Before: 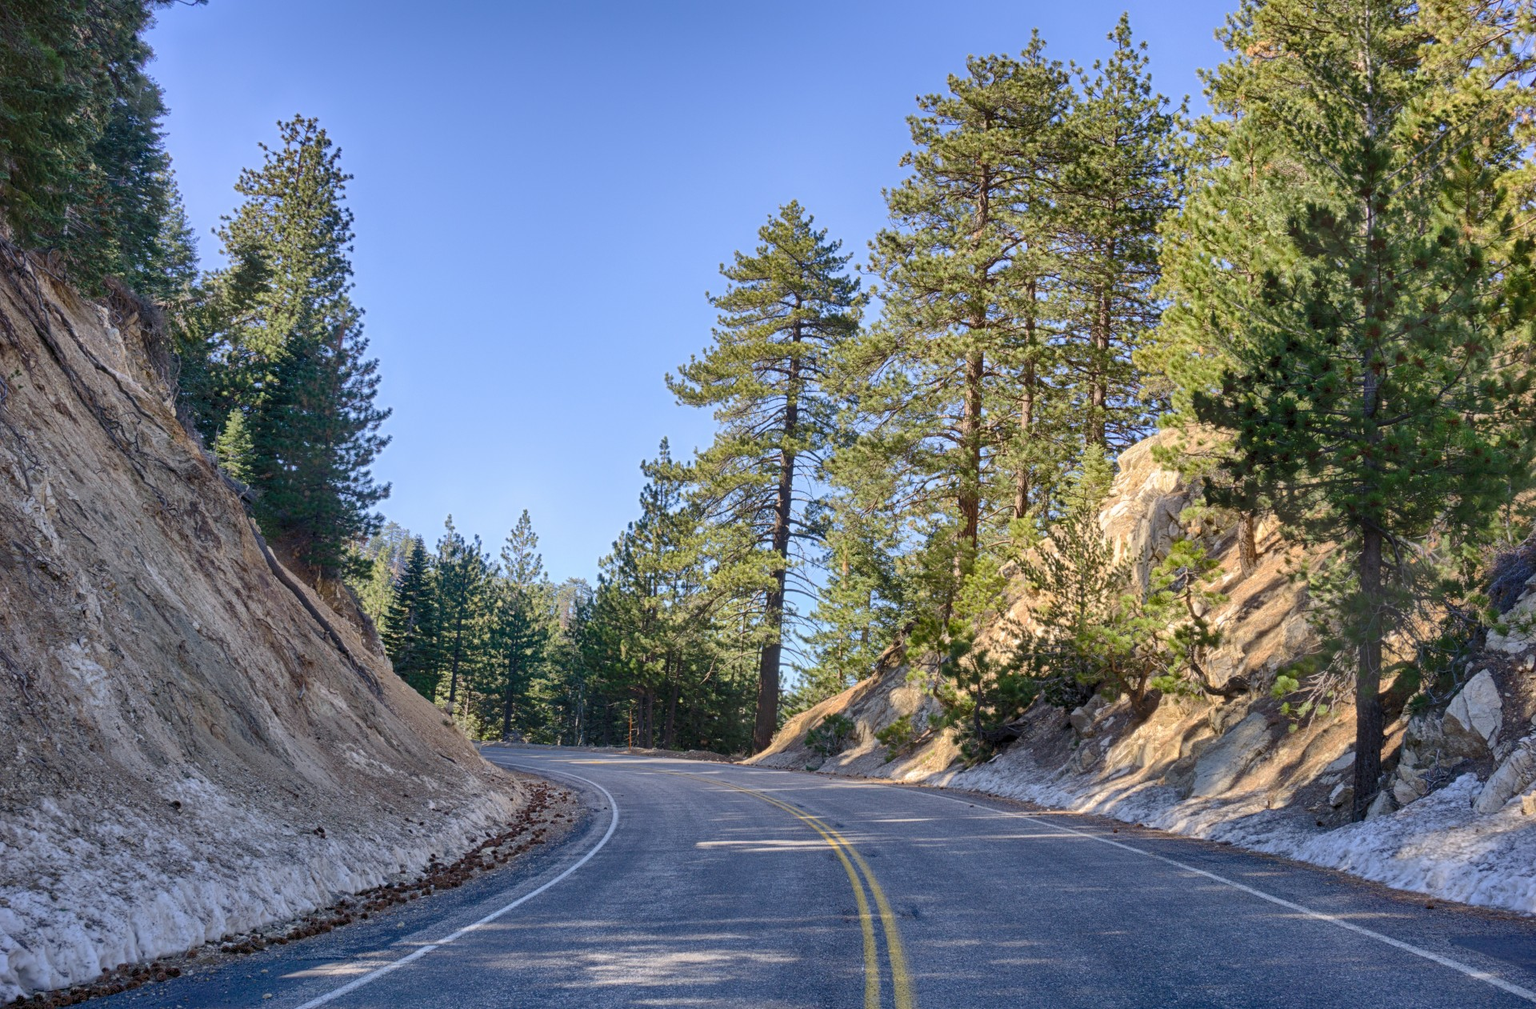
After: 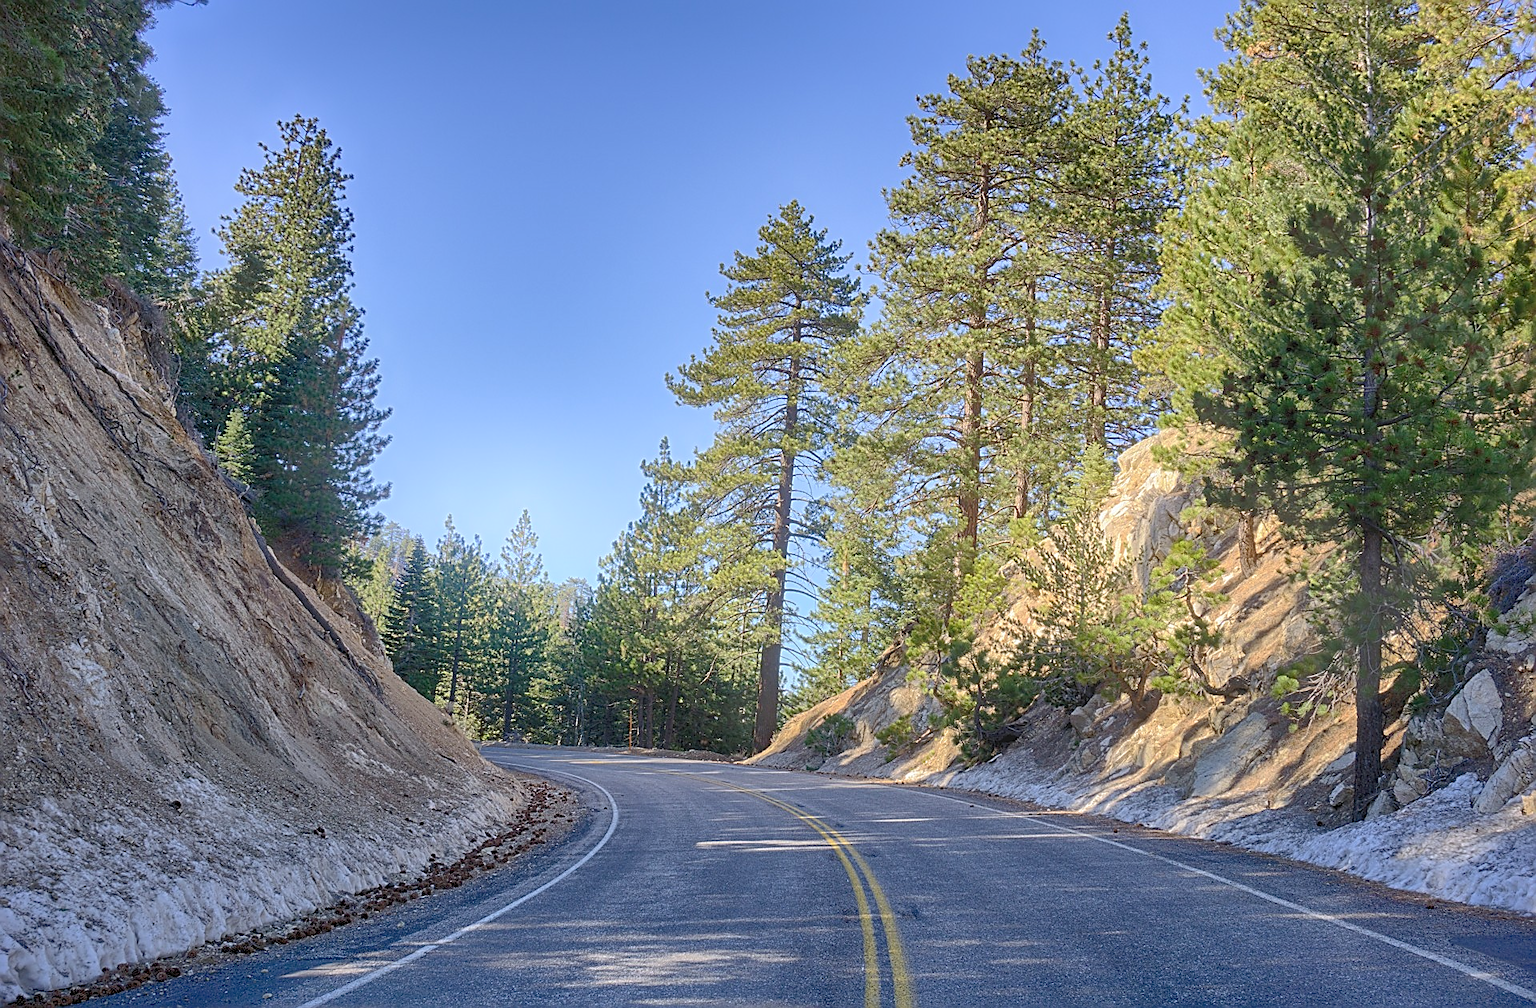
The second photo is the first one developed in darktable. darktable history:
bloom: on, module defaults
white balance: red 0.986, blue 1.01
sharpen: radius 1.4, amount 1.25, threshold 0.7
shadows and highlights: on, module defaults
